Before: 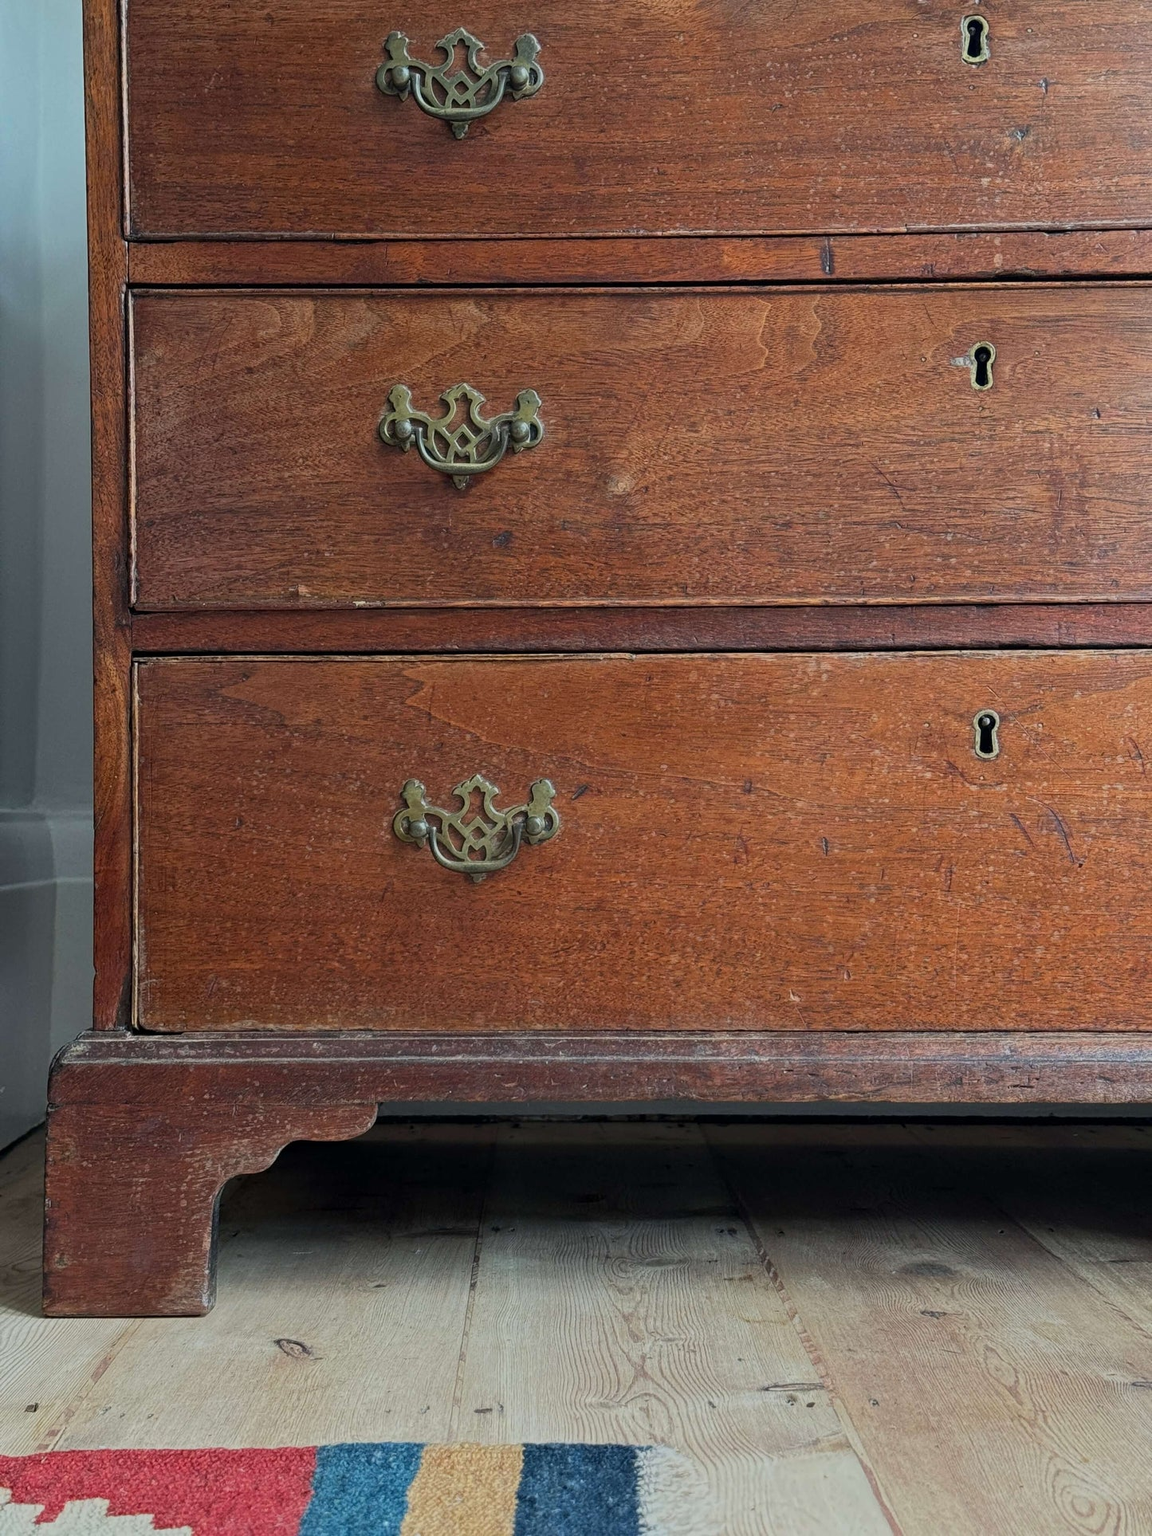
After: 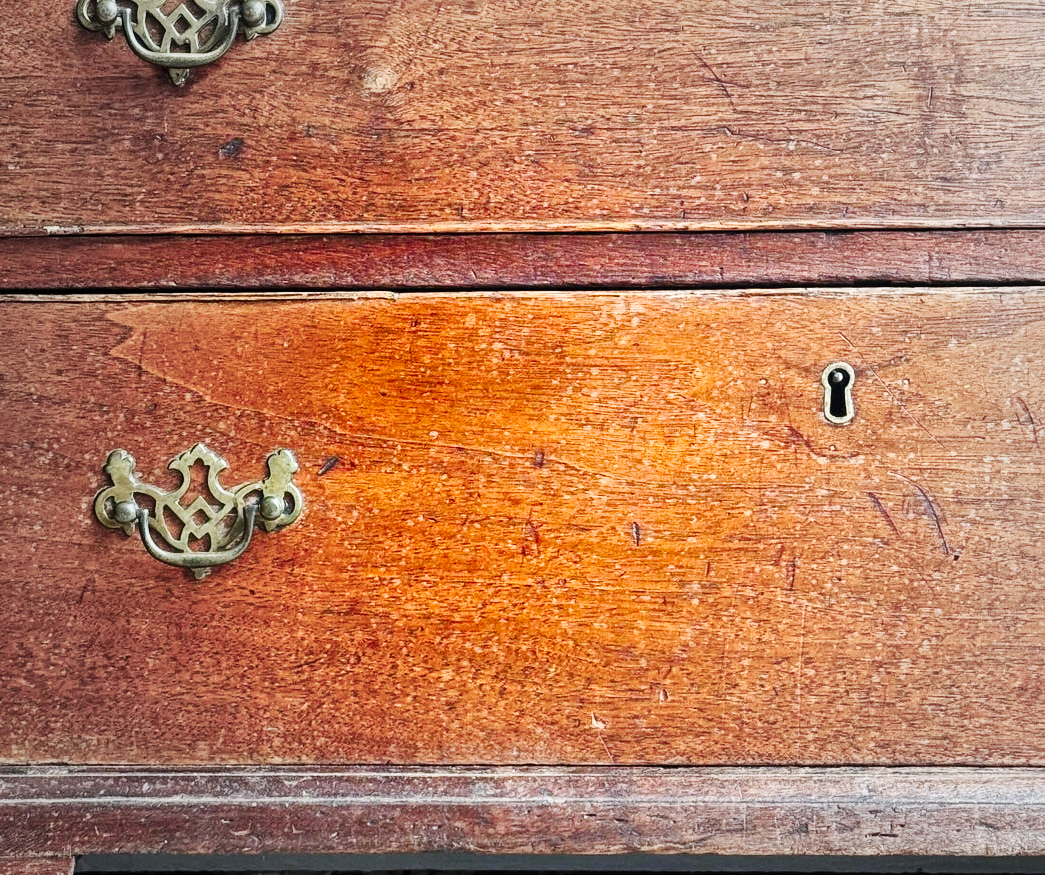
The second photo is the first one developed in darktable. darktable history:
exposure: exposure 0.354 EV, compensate highlight preservation false
color balance rgb: perceptual saturation grading › global saturation 20%, perceptual saturation grading › highlights -25.331%, perceptual saturation grading › shadows 49.313%
contrast equalizer: octaves 7, y [[0.5 ×6], [0.5 ×6], [0.5, 0.5, 0.501, 0.545, 0.707, 0.863], [0 ×6], [0 ×6]], mix 0.571
crop and rotate: left 27.666%, top 27.426%, bottom 27.149%
vignetting: fall-off start 33.84%, fall-off radius 64.85%, brightness -0.153, width/height ratio 0.961
local contrast: mode bilateral grid, contrast 20, coarseness 49, detail 149%, midtone range 0.2
contrast brightness saturation: contrast 0.05, brightness 0.058, saturation 0.009
tone curve: curves: ch0 [(0, 0.026) (0.184, 0.172) (0.391, 0.468) (0.446, 0.56) (0.605, 0.758) (0.831, 0.931) (0.992, 1)]; ch1 [(0, 0) (0.437, 0.447) (0.501, 0.502) (0.538, 0.539) (0.574, 0.589) (0.617, 0.64) (0.699, 0.749) (0.859, 0.919) (1, 1)]; ch2 [(0, 0) (0.33, 0.301) (0.421, 0.443) (0.447, 0.482) (0.499, 0.509) (0.538, 0.564) (0.585, 0.615) (0.664, 0.664) (1, 1)], preserve colors none
